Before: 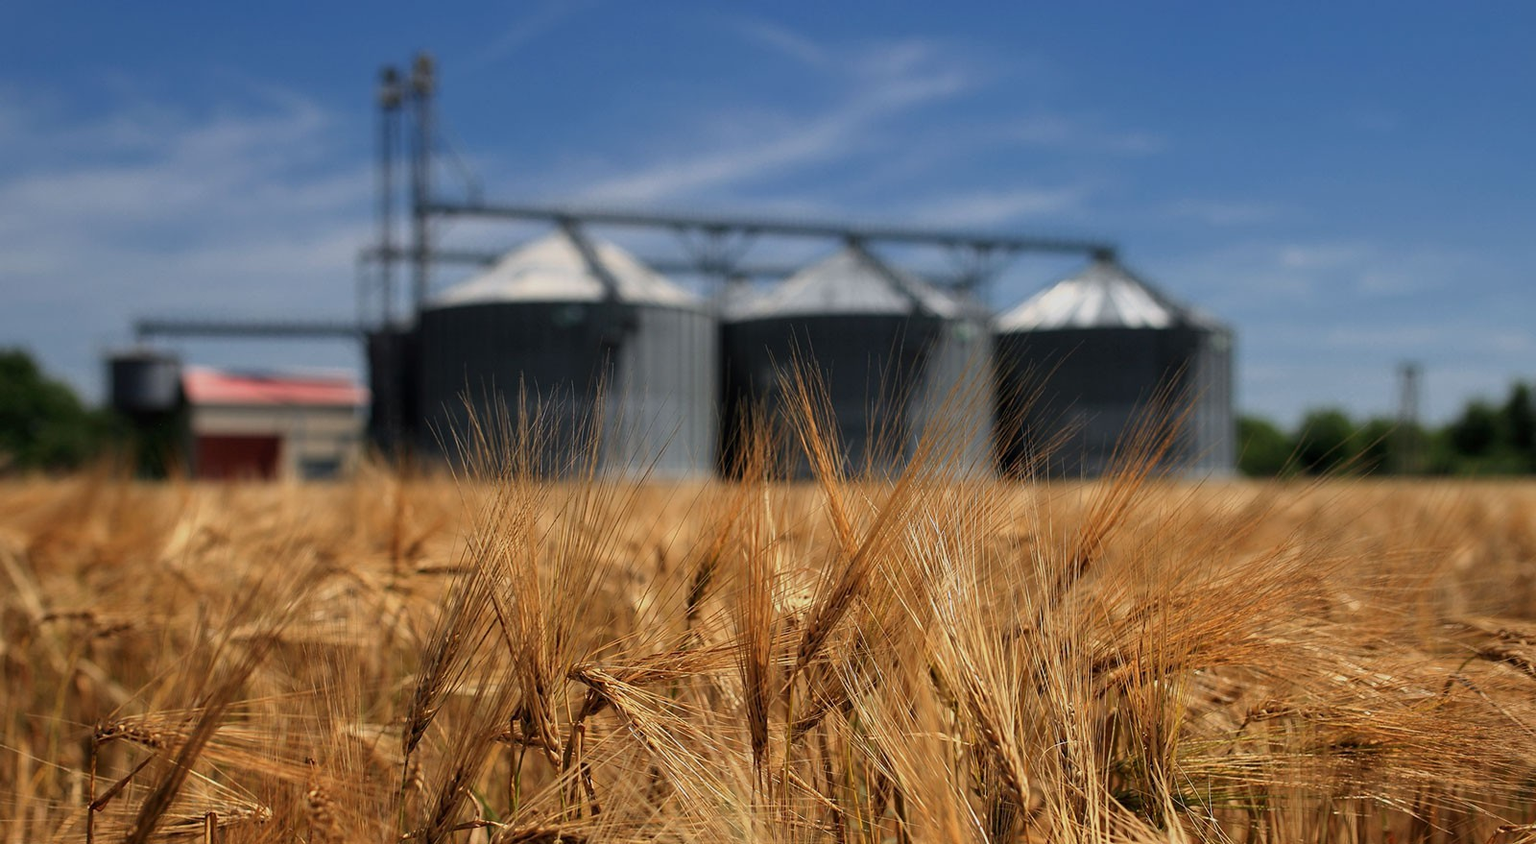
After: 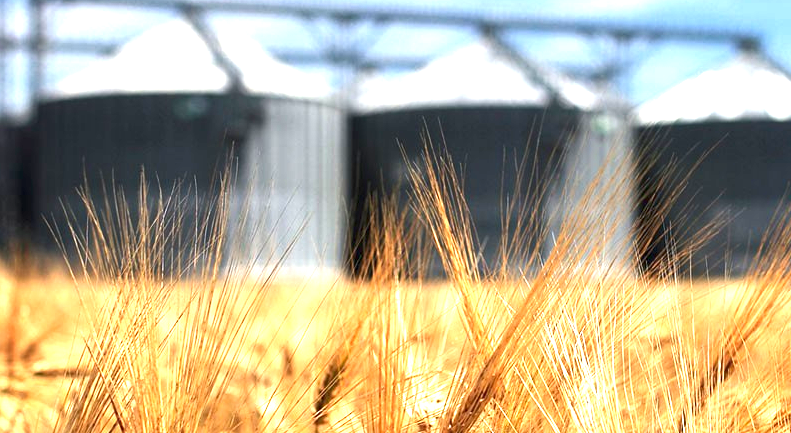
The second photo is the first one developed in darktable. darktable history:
tone curve: curves: ch0 [(0, 0) (0.405, 0.351) (1, 1)], color space Lab, independent channels, preserve colors none
exposure: exposure 2.01 EV, compensate highlight preservation false
crop: left 25.113%, top 25.142%, right 25.437%, bottom 25.554%
